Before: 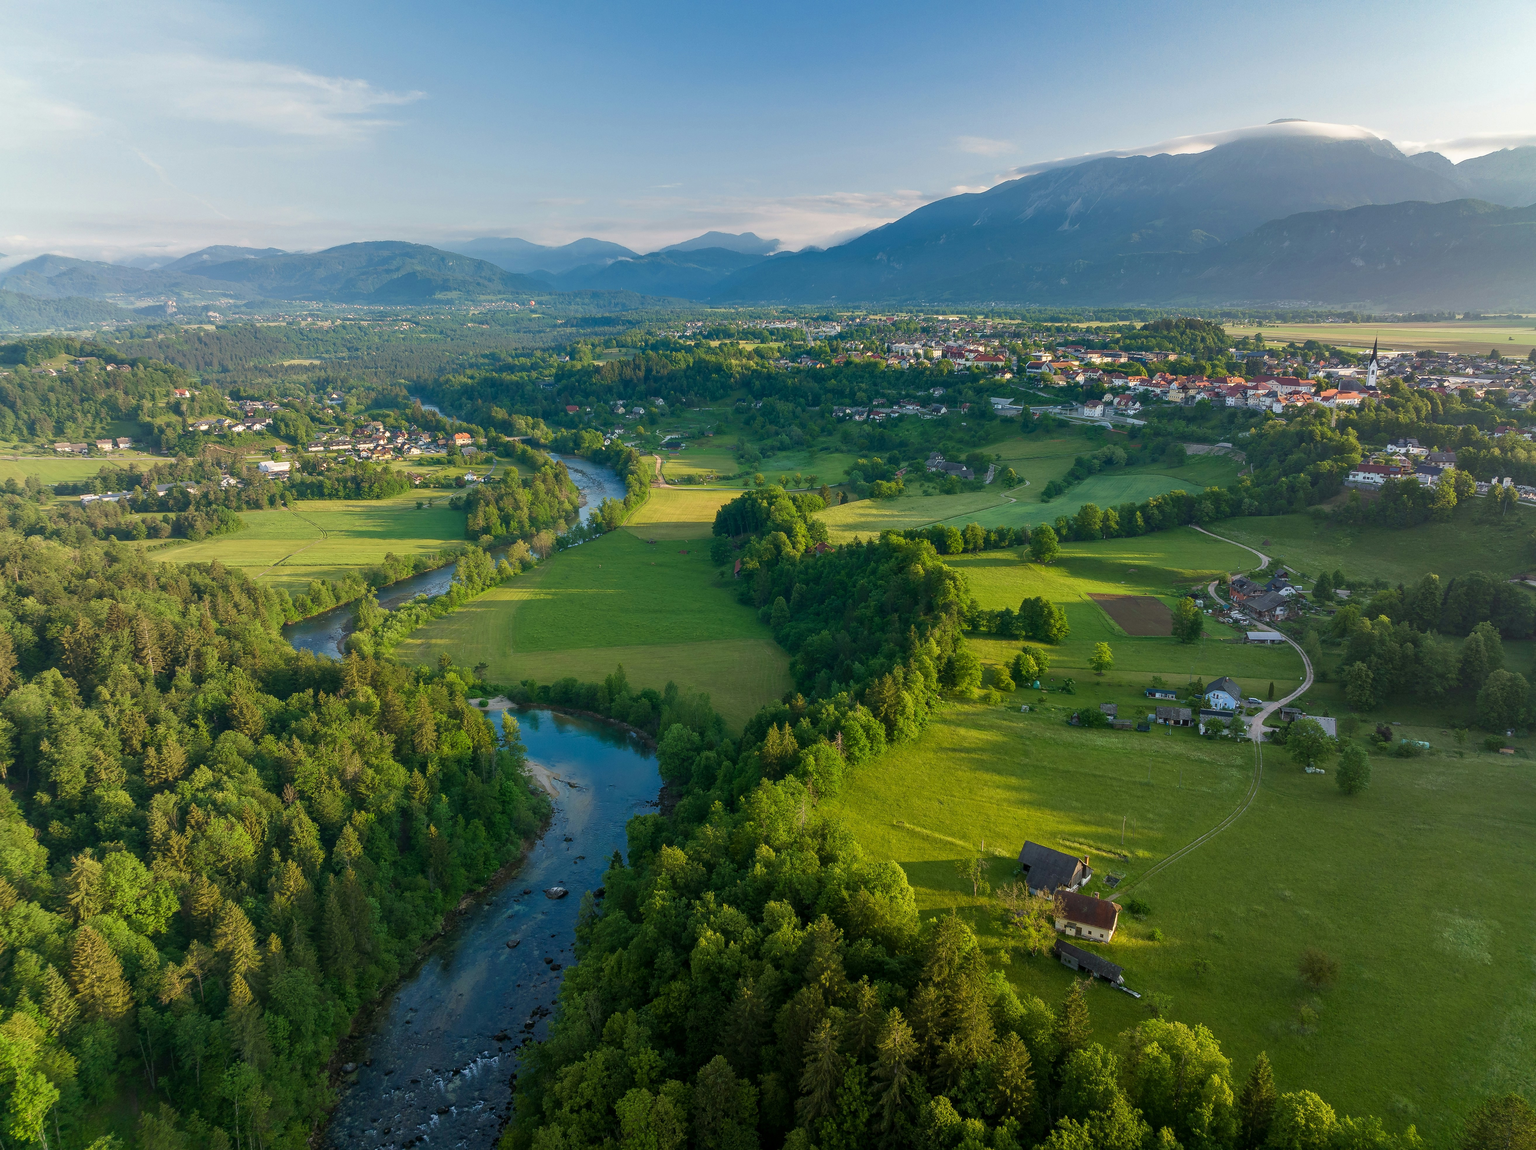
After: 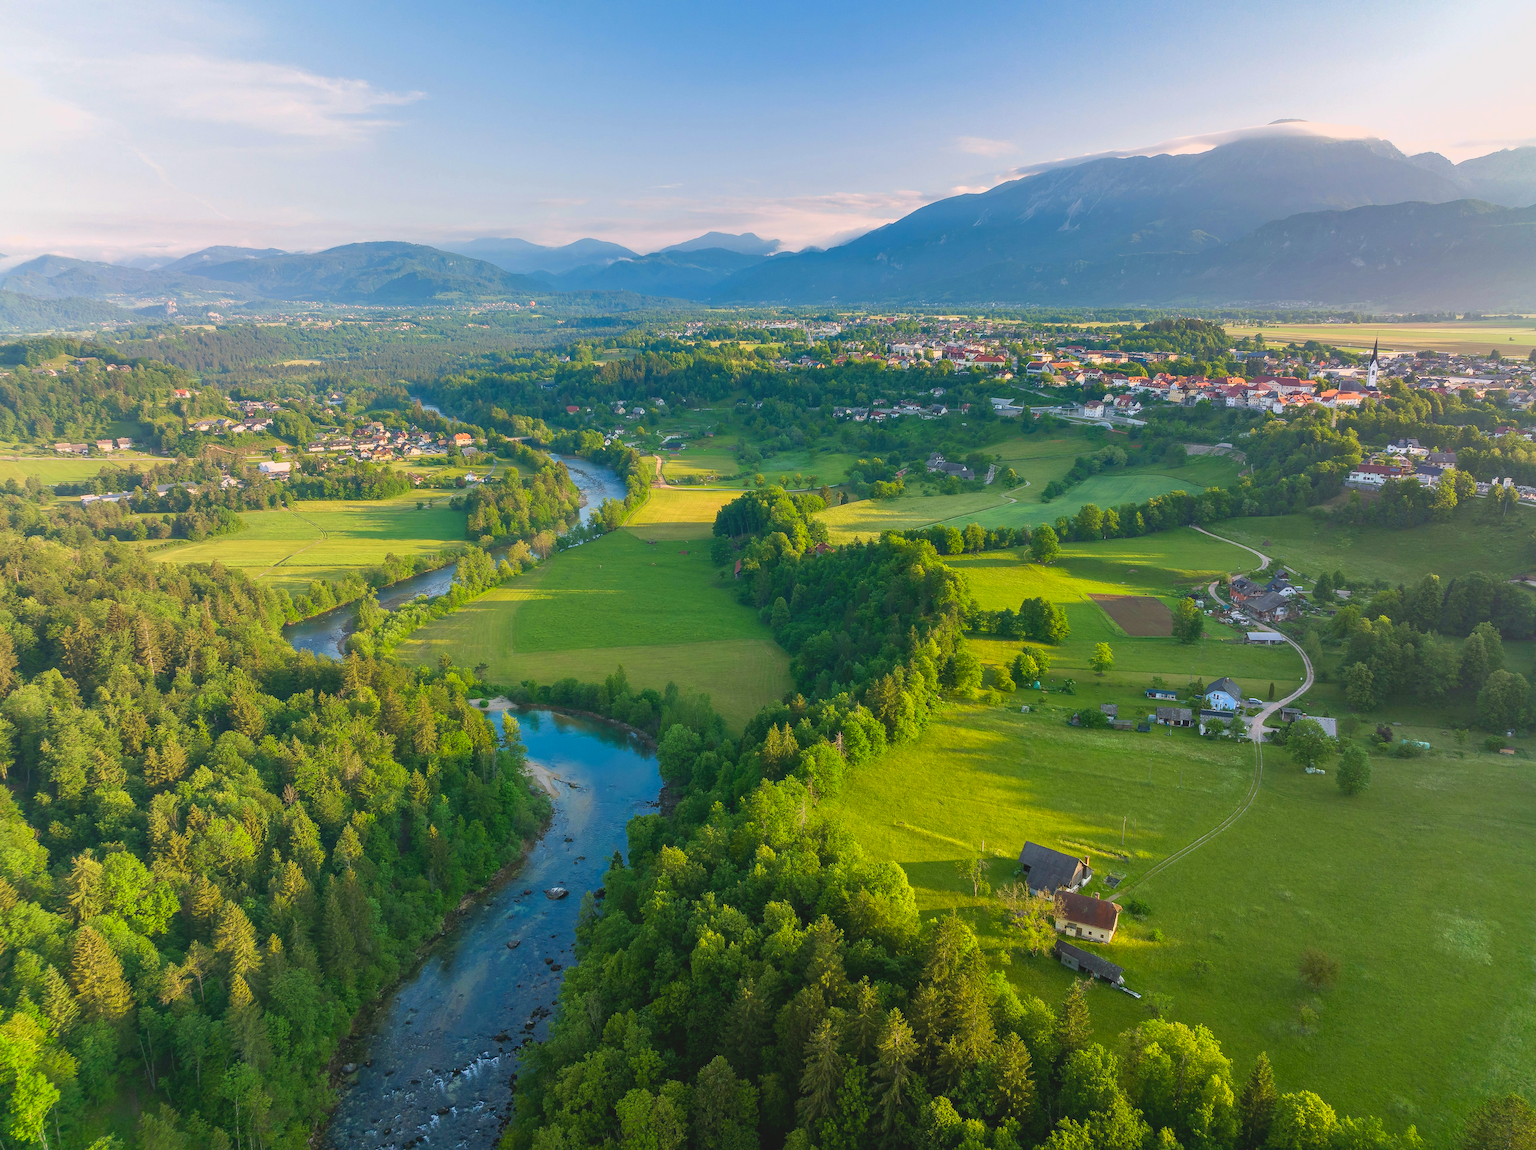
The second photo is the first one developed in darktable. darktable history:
graduated density: density 0.38 EV, hardness 21%, rotation -6.11°, saturation 32%
exposure: black level correction 0, exposure 0.7 EV, compensate exposure bias true, compensate highlight preservation false
lowpass: radius 0.1, contrast 0.85, saturation 1.1, unbound 0
